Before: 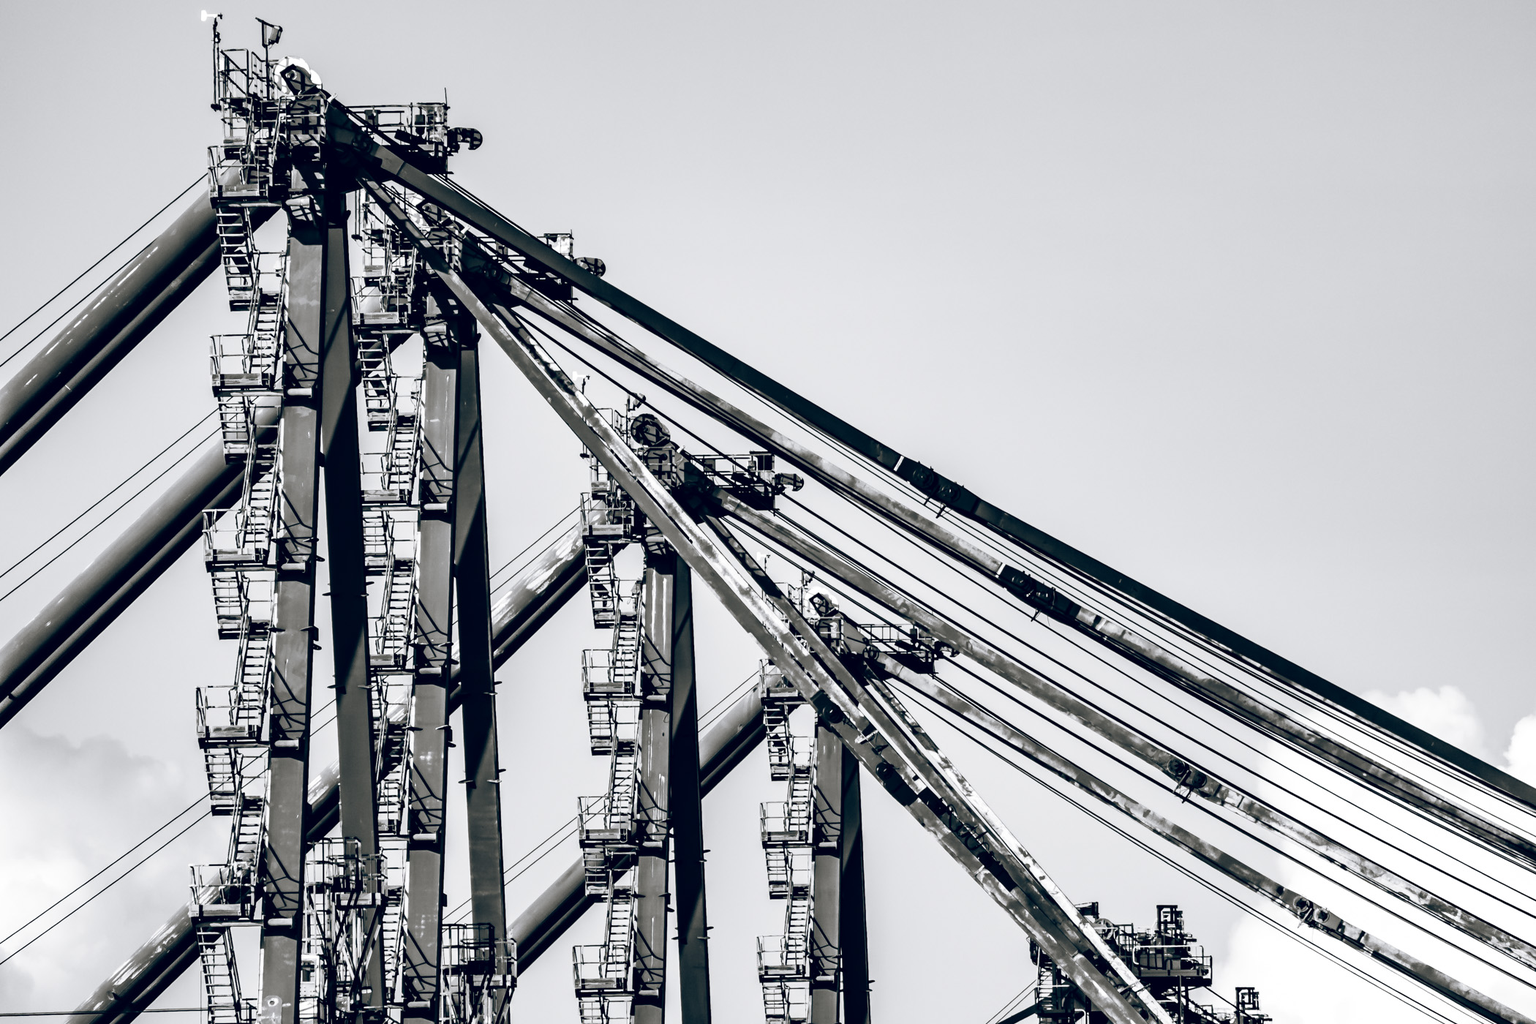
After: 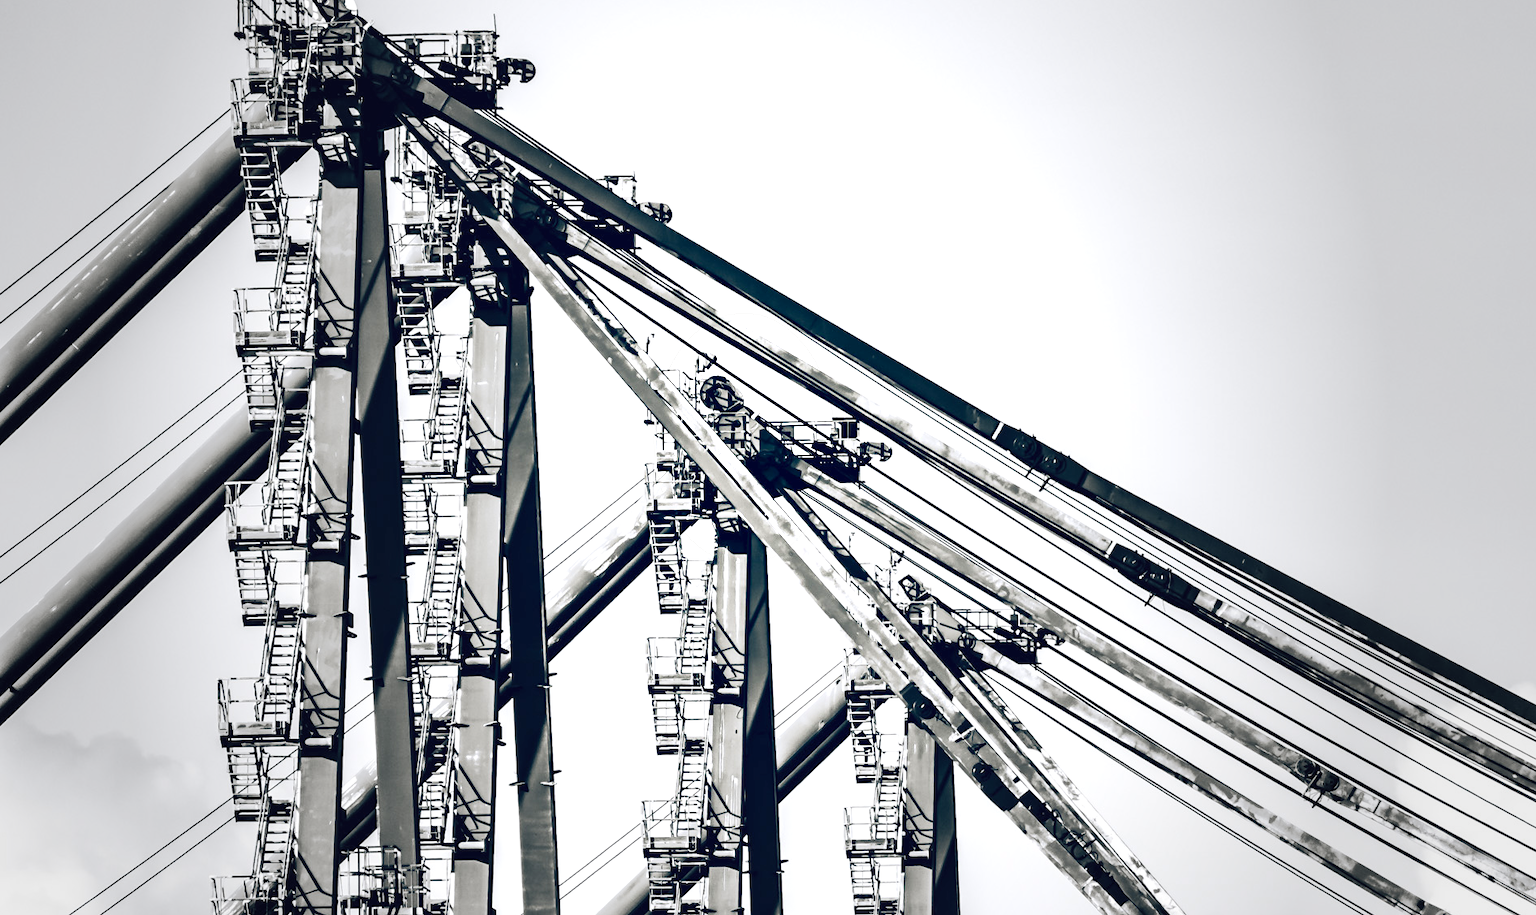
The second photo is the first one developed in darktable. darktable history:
shadows and highlights: shadows 0.851, highlights 38.15
crop: top 7.413%, right 9.904%, bottom 11.945%
exposure: exposure 0.927 EV, compensate highlight preservation false
vignetting: fall-off start 16.19%, fall-off radius 100.73%, center (-0.032, -0.044), width/height ratio 0.719, unbound false
local contrast: mode bilateral grid, contrast 19, coarseness 51, detail 103%, midtone range 0.2
contrast brightness saturation: contrast 0.204, brightness 0.165, saturation 0.221
